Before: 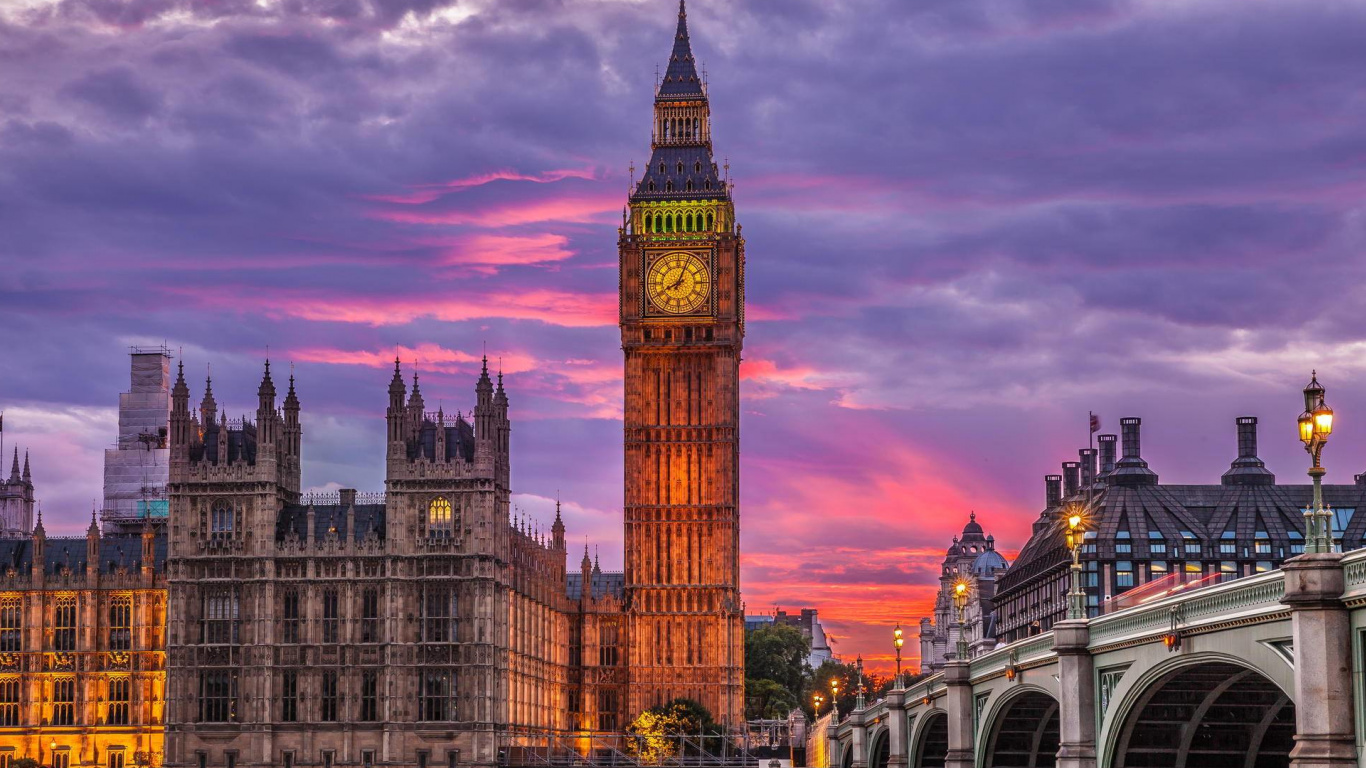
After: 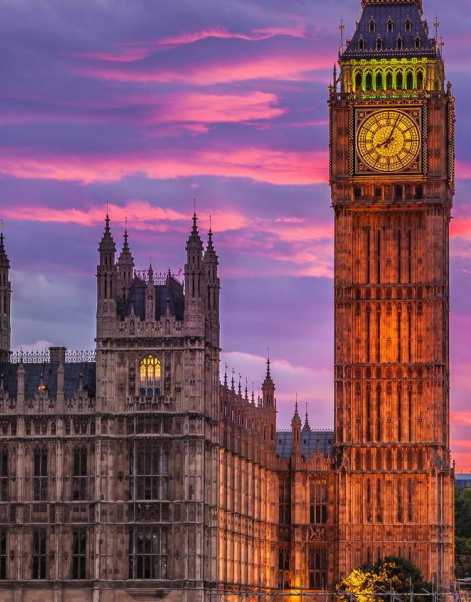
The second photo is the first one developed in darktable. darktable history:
crop and rotate: left 21.289%, top 18.543%, right 44.186%, bottom 3.005%
